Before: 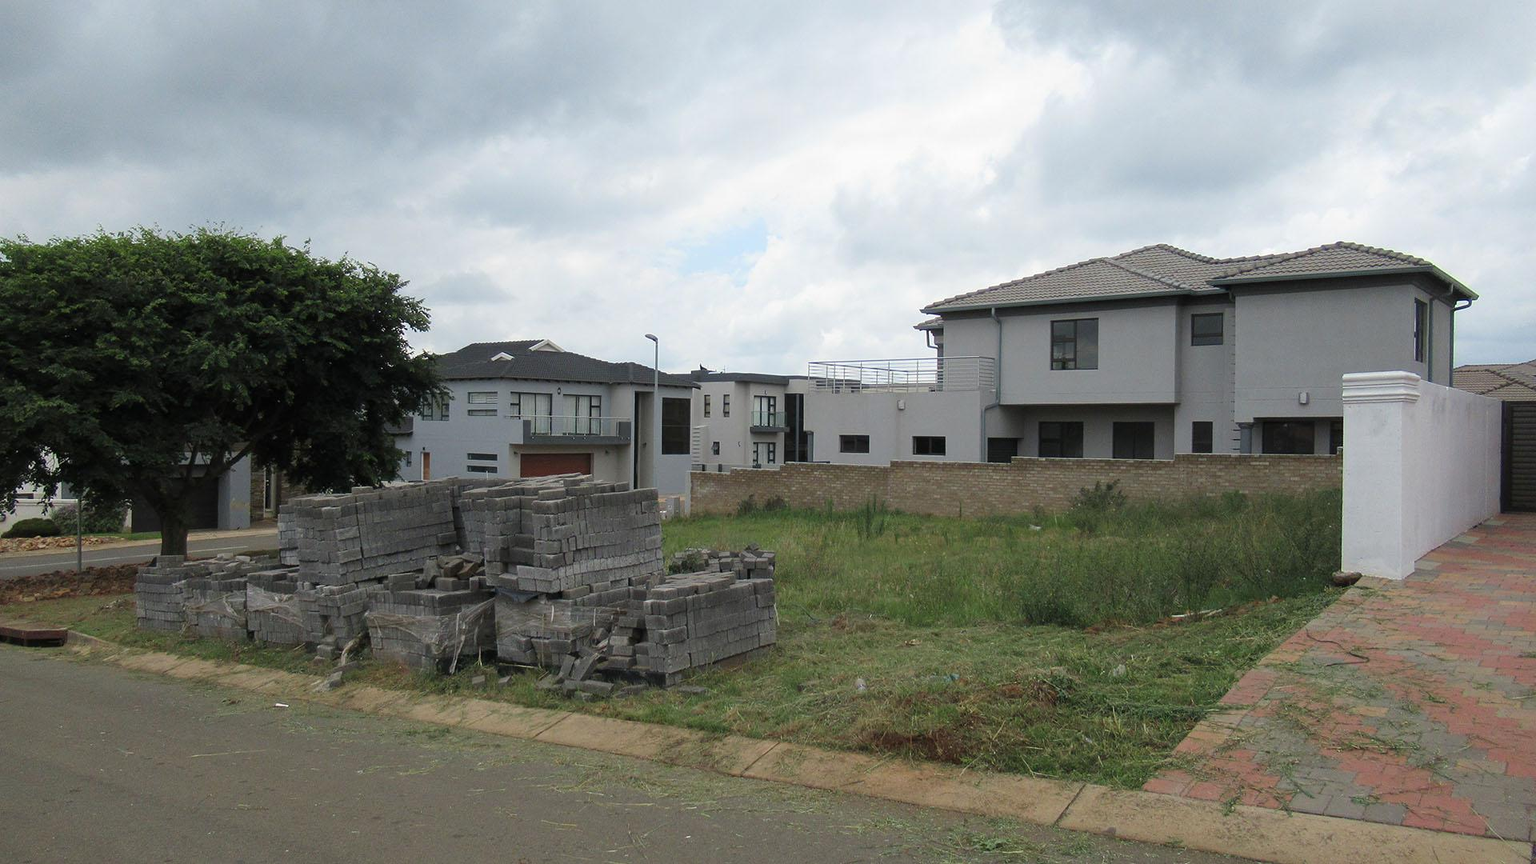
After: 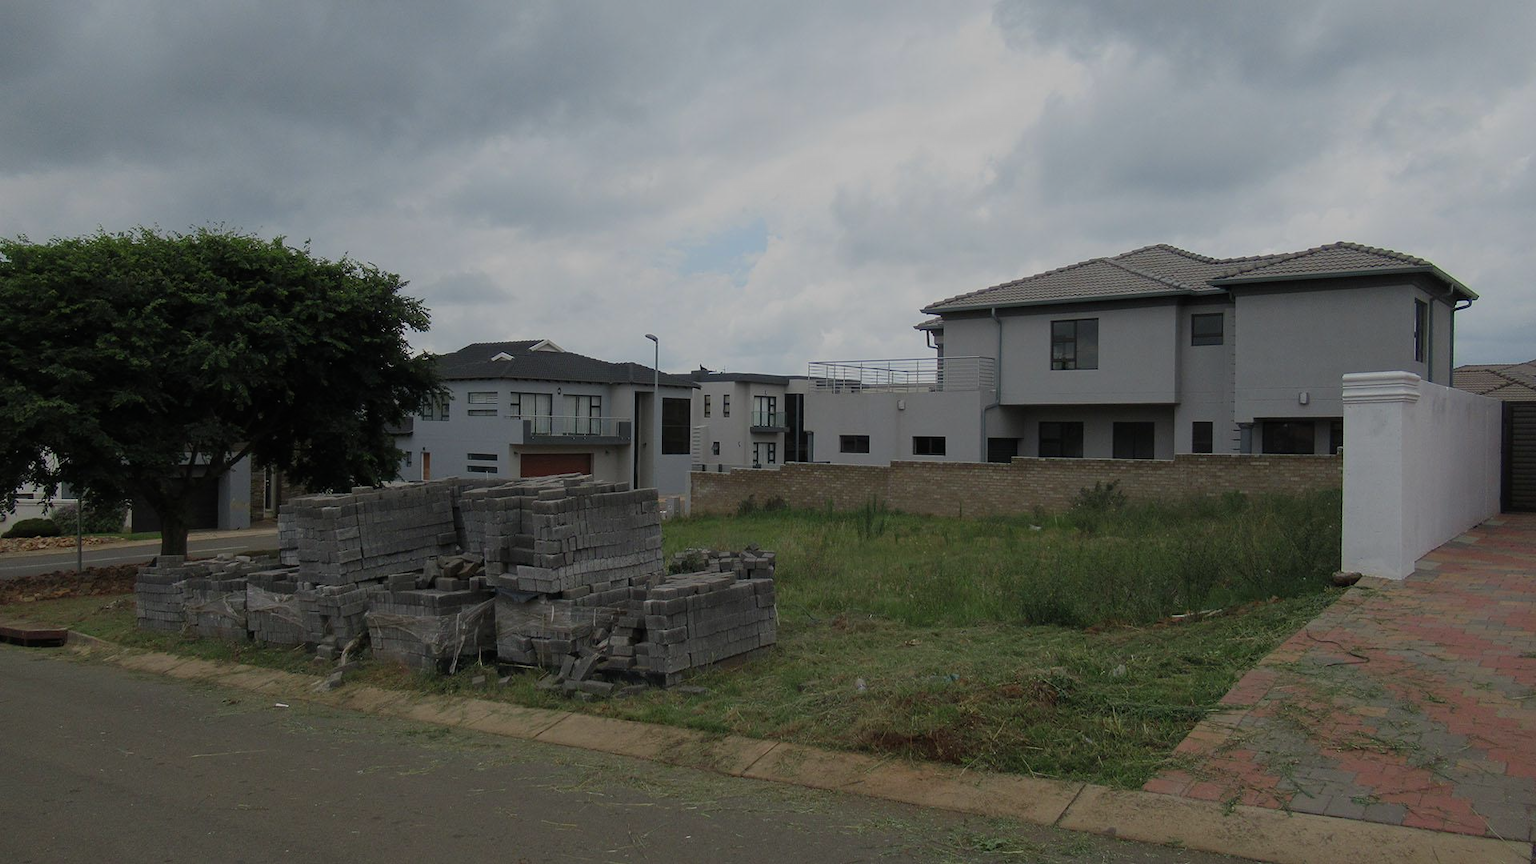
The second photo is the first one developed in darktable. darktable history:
exposure: exposure -0.956 EV, compensate highlight preservation false
